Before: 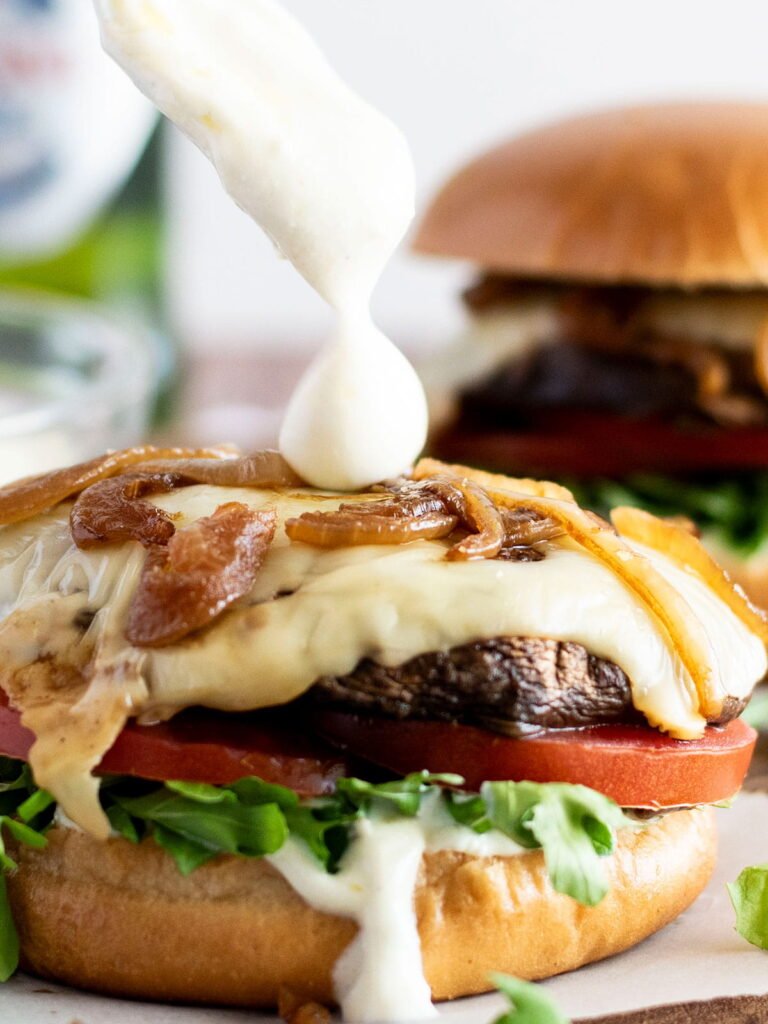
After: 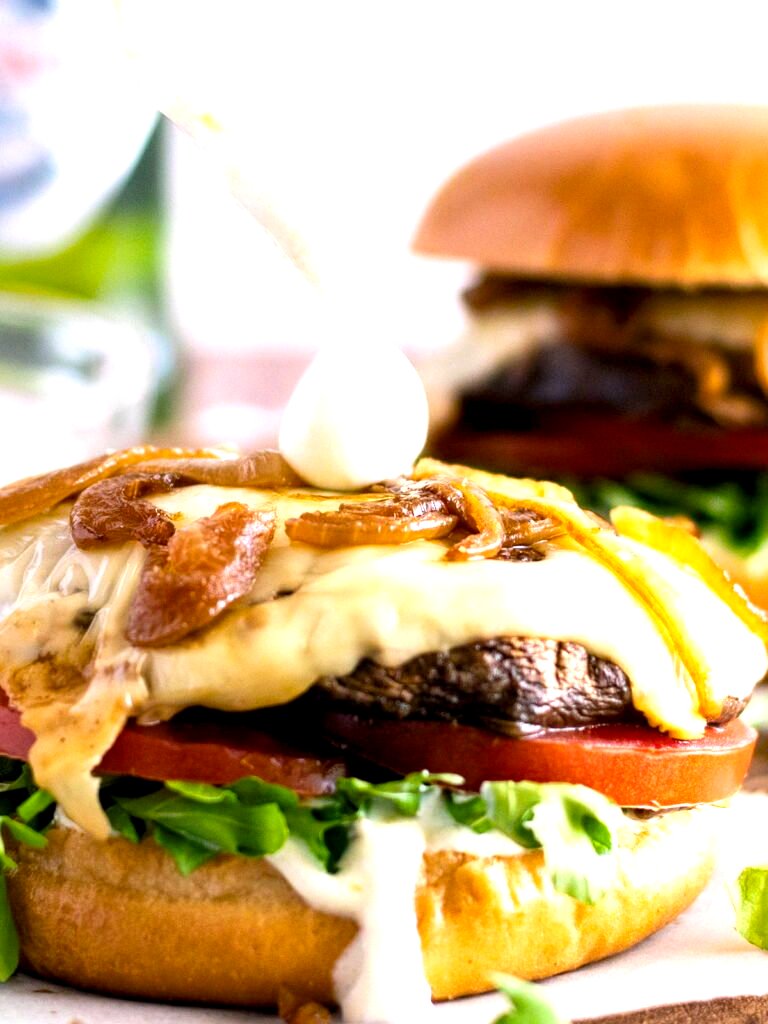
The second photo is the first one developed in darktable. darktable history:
local contrast: highlights 100%, shadows 100%, detail 120%, midtone range 0.2
exposure: black level correction -0.002, exposure 0.708 EV, compensate exposure bias true, compensate highlight preservation false
color balance rgb: shadows lift › chroma 2%, shadows lift › hue 217.2°, power › chroma 0.25%, power › hue 60°, highlights gain › chroma 1.5%, highlights gain › hue 309.6°, global offset › luminance -0.5%, perceptual saturation grading › global saturation 15%, global vibrance 20%
